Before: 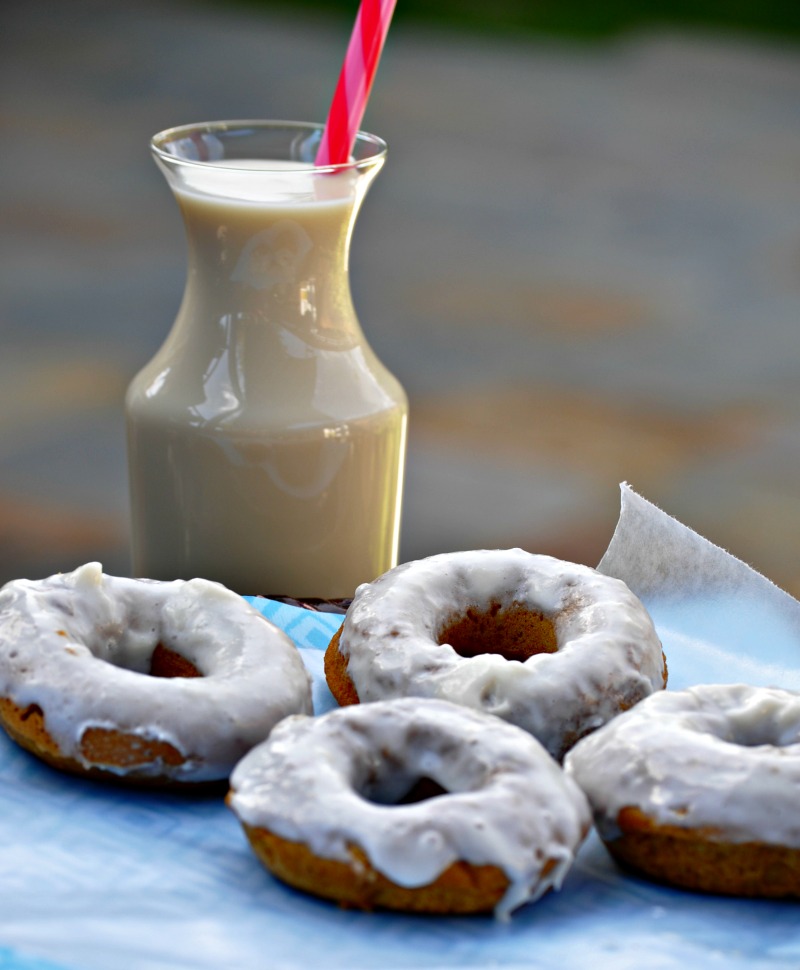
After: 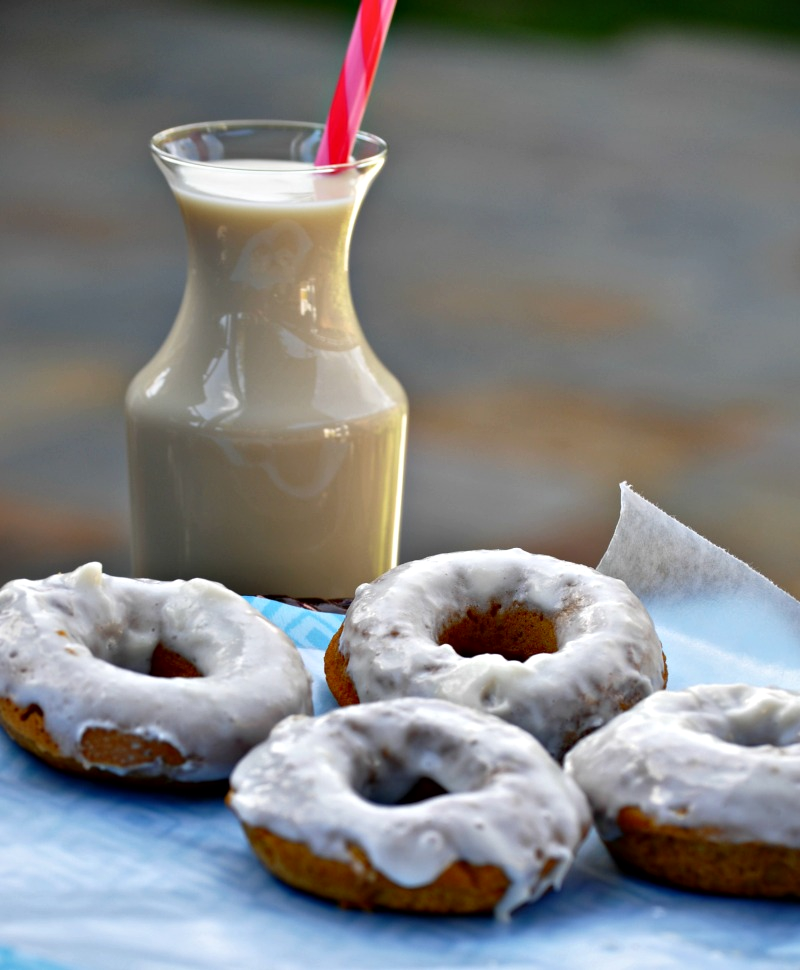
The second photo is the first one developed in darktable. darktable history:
shadows and highlights: shadows 37.27, highlights -28.18, soften with gaussian
local contrast: mode bilateral grid, contrast 20, coarseness 50, detail 120%, midtone range 0.2
